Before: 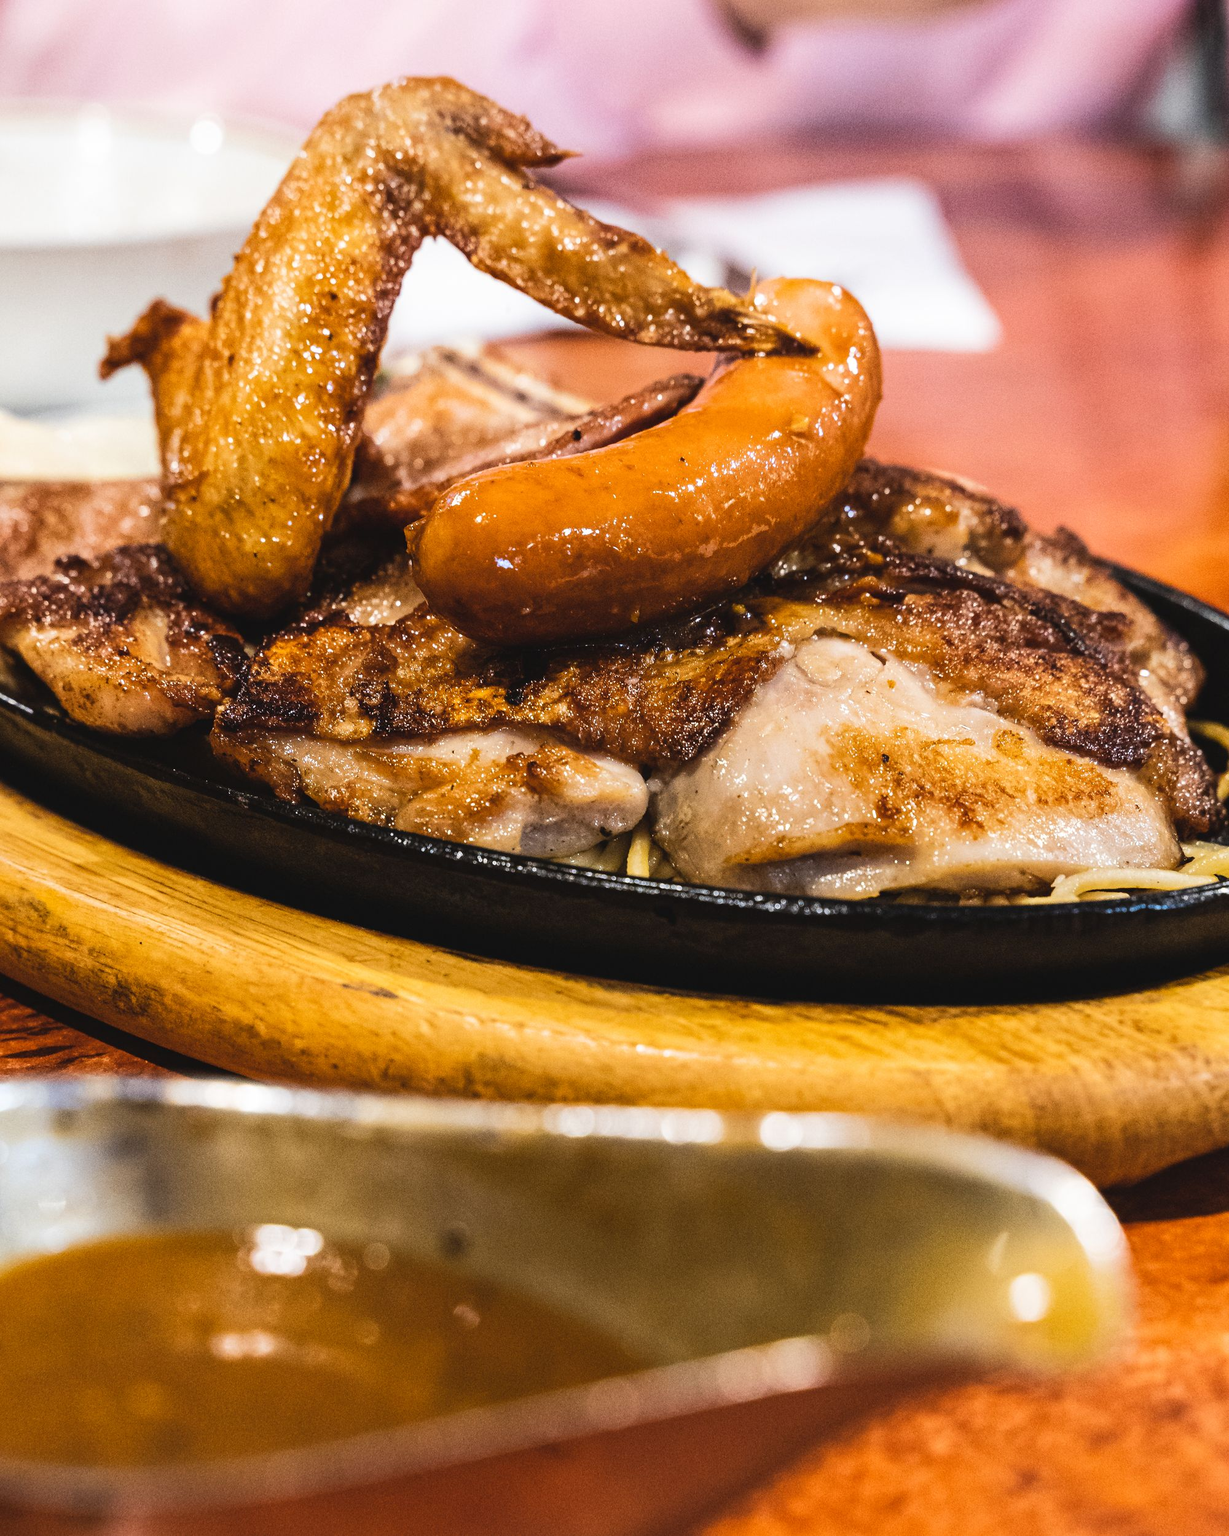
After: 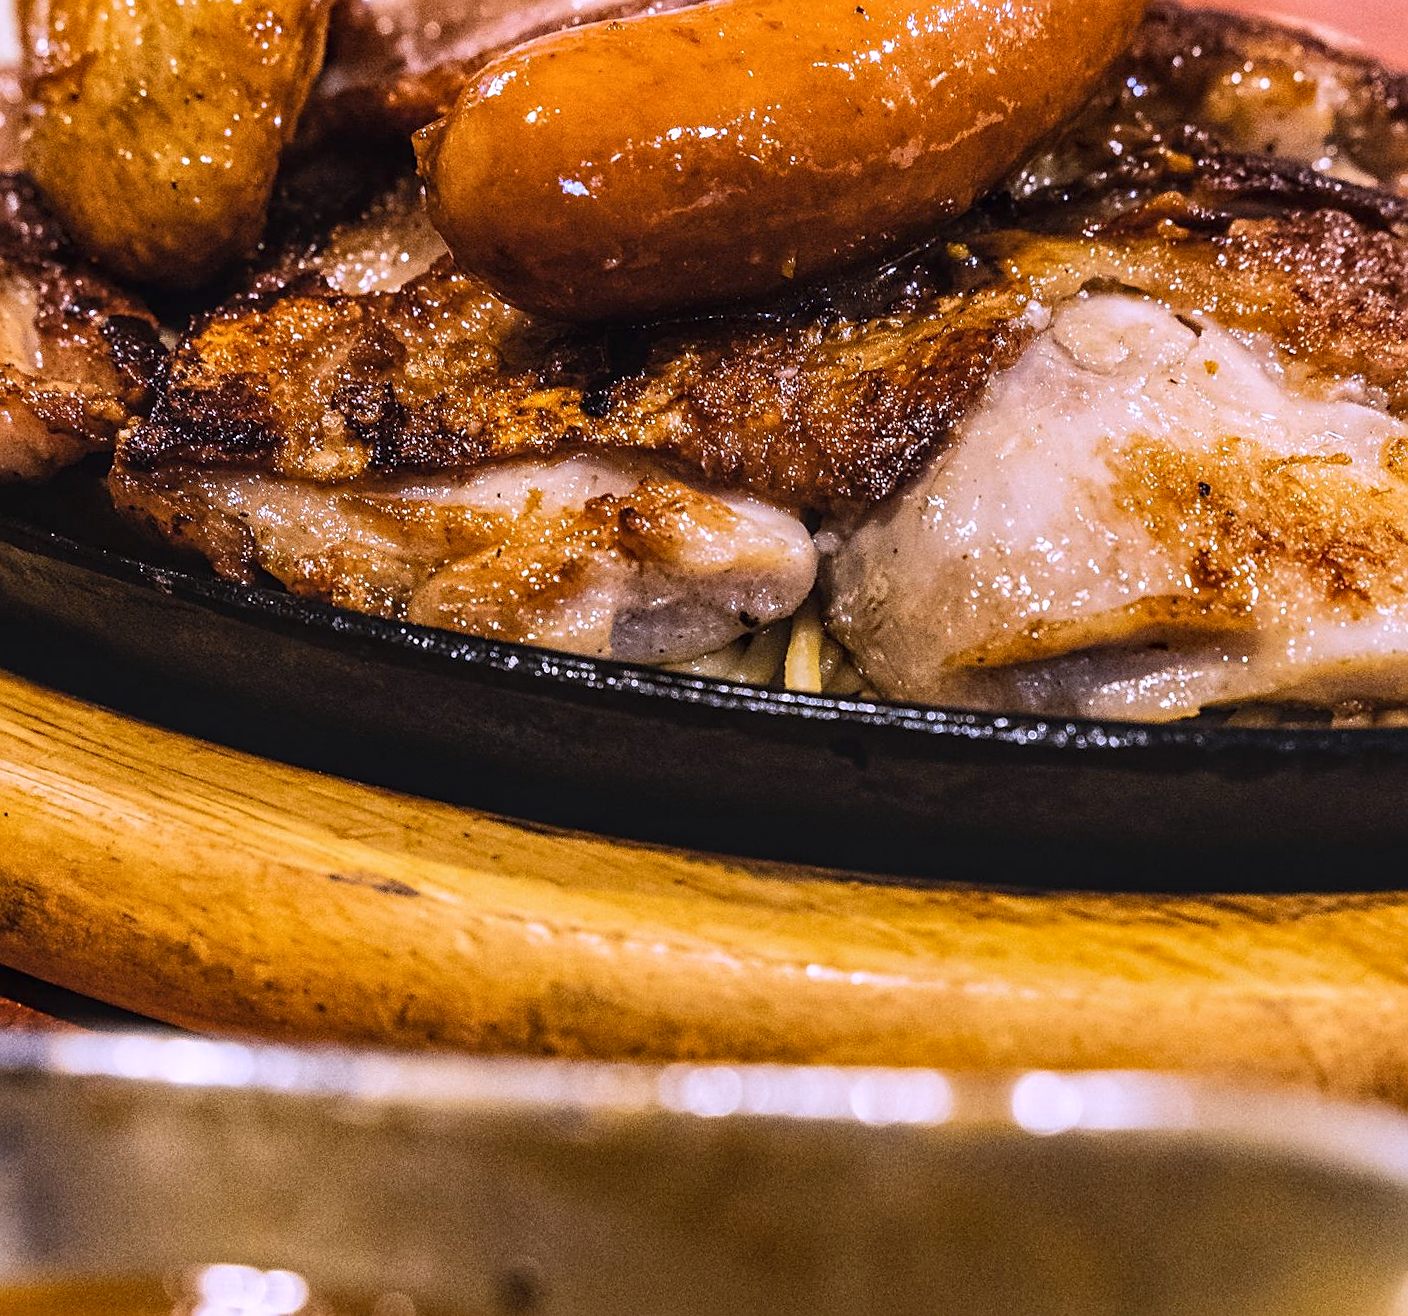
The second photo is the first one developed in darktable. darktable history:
local contrast: on, module defaults
exposure: exposure -0.177 EV
white balance: red 1.042, blue 1.17
rotate and perspective: rotation -1.32°, lens shift (horizontal) -0.031, crop left 0.015, crop right 0.985, crop top 0.047, crop bottom 0.982
crop: left 11.123%, top 27.61%, right 18.3%, bottom 17.034%
sharpen: on, module defaults
